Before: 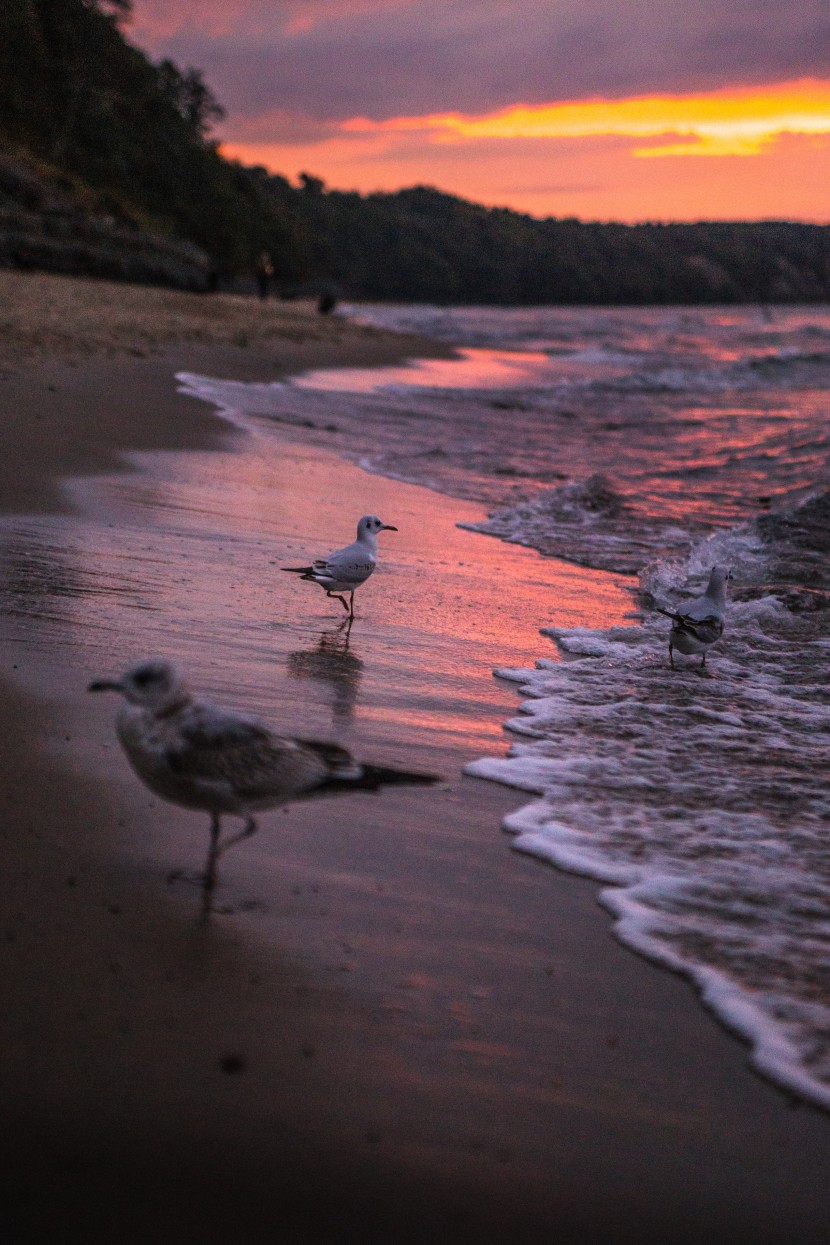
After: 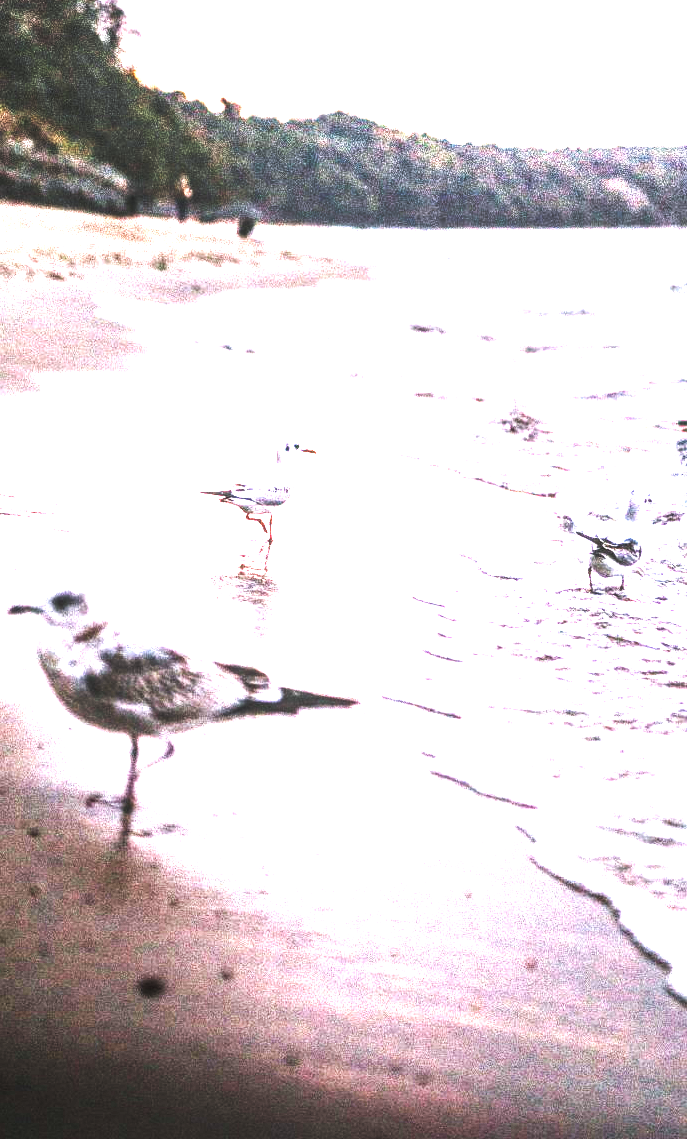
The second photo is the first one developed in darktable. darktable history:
exposure: black level correction 0, exposure 2.138 EV, compensate exposure bias true, compensate highlight preservation false
crop: left 9.807%, top 6.259%, right 7.334%, bottom 2.177%
color balance rgb: shadows lift › chroma 2%, shadows lift › hue 135.47°, highlights gain › chroma 2%, highlights gain › hue 291.01°, global offset › luminance 0.5%, perceptual saturation grading › global saturation -10.8%, perceptual saturation grading › highlights -26.83%, perceptual saturation grading › shadows 21.25%, perceptual brilliance grading › highlights 17.77%, perceptual brilliance grading › mid-tones 31.71%, perceptual brilliance grading › shadows -31.01%, global vibrance 24.91%
local contrast: on, module defaults
base curve: curves: ch0 [(0, 0) (0.028, 0.03) (0.121, 0.232) (0.46, 0.748) (0.859, 0.968) (1, 1)], preserve colors none
levels: levels [0.012, 0.367, 0.697]
